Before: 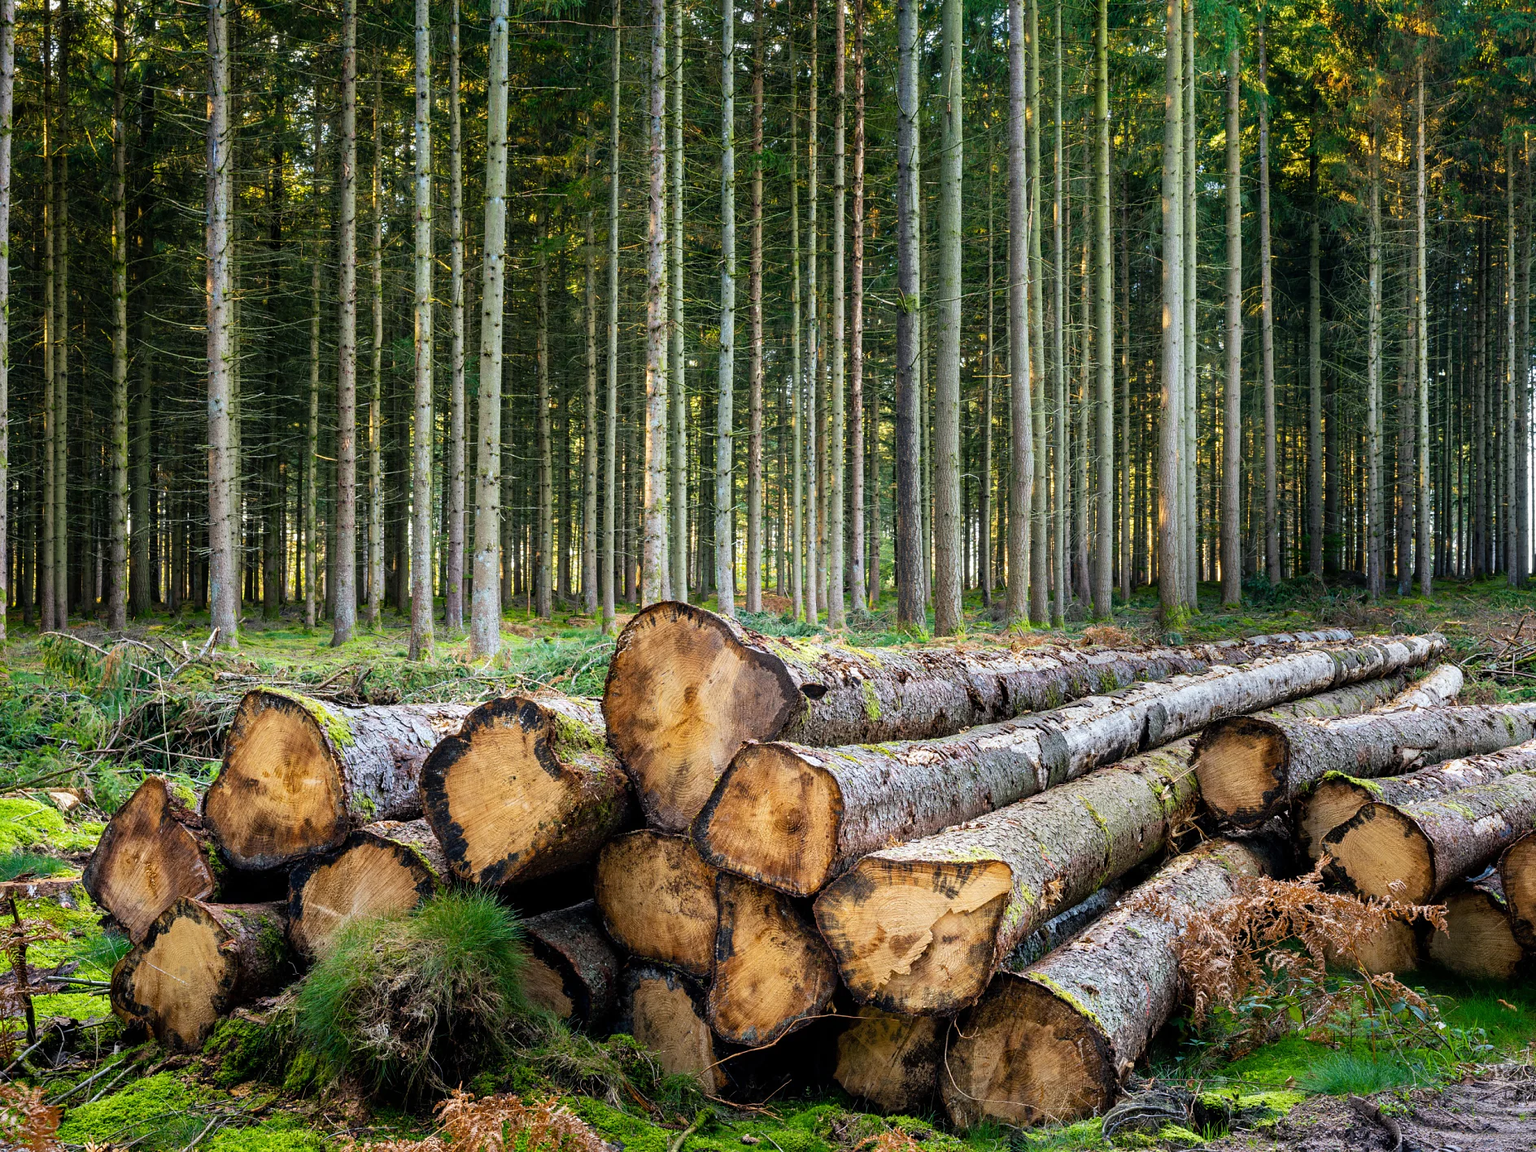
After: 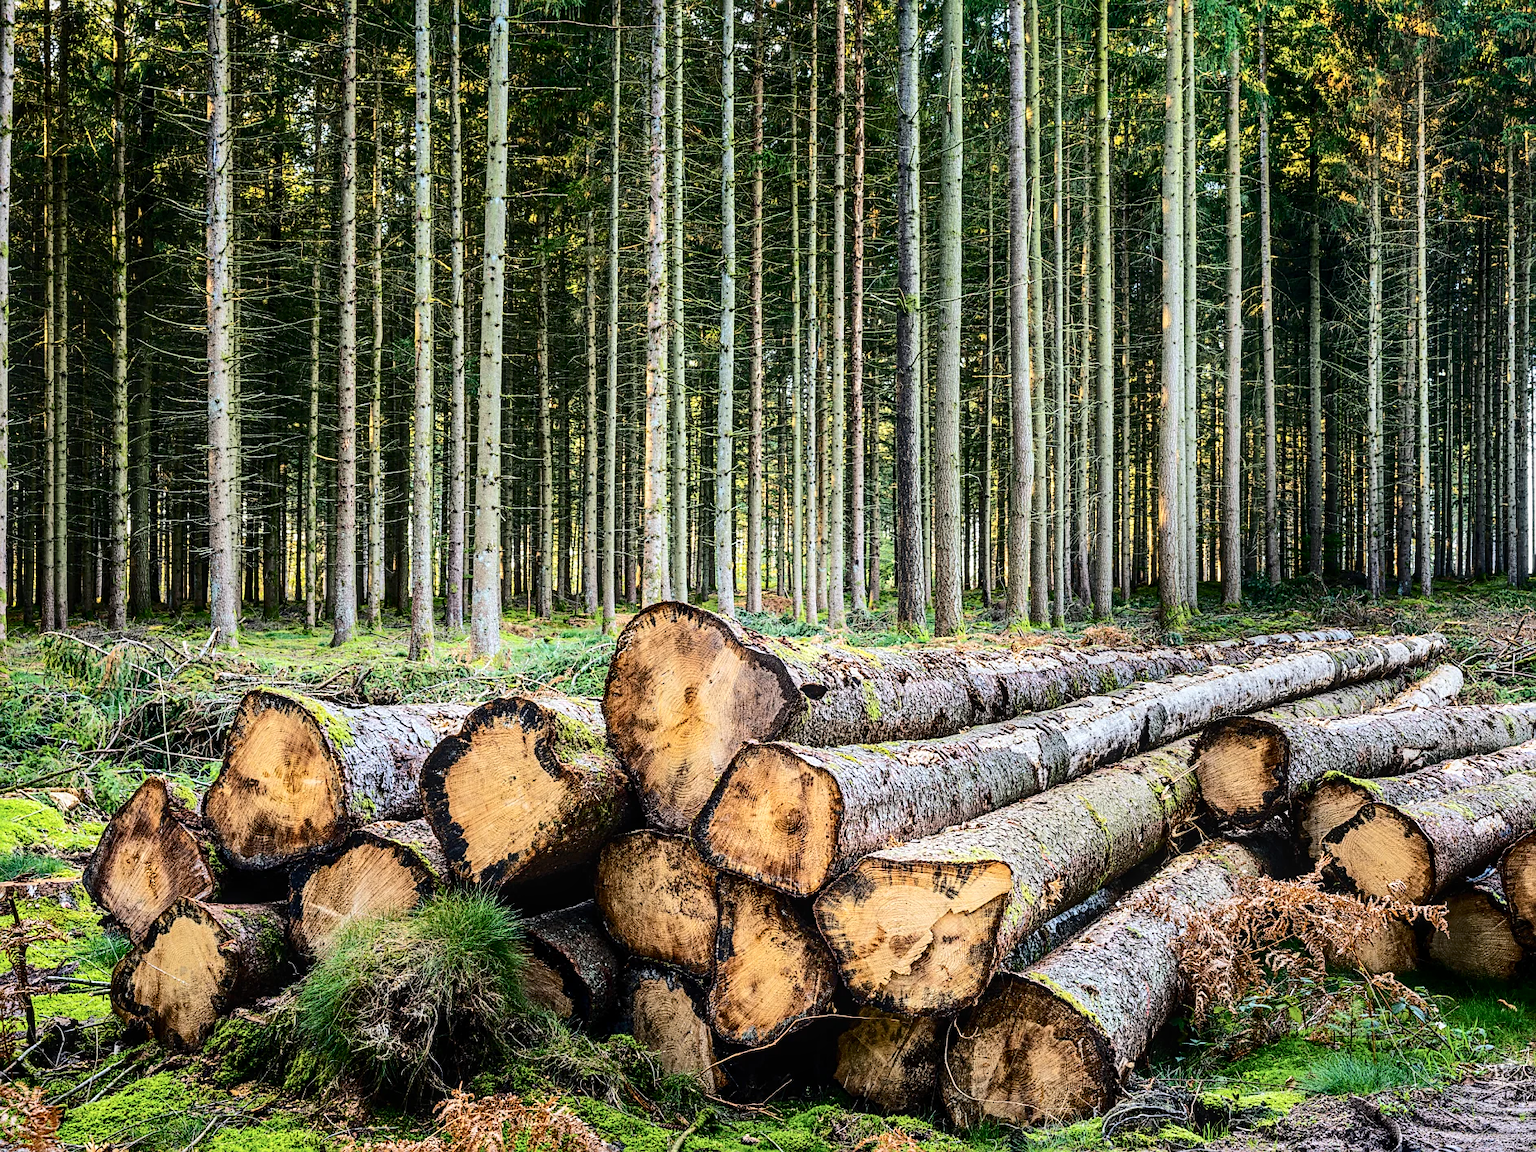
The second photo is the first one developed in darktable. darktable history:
shadows and highlights: shadows 36.19, highlights -26.95, soften with gaussian
sharpen: on, module defaults
local contrast: on, module defaults
tone curve: curves: ch0 [(0, 0) (0.003, 0.002) (0.011, 0.008) (0.025, 0.017) (0.044, 0.027) (0.069, 0.037) (0.1, 0.052) (0.136, 0.074) (0.177, 0.11) (0.224, 0.155) (0.277, 0.237) (0.335, 0.34) (0.399, 0.467) (0.468, 0.584) (0.543, 0.683) (0.623, 0.762) (0.709, 0.827) (0.801, 0.888) (0.898, 0.947) (1, 1)], color space Lab, independent channels, preserve colors none
